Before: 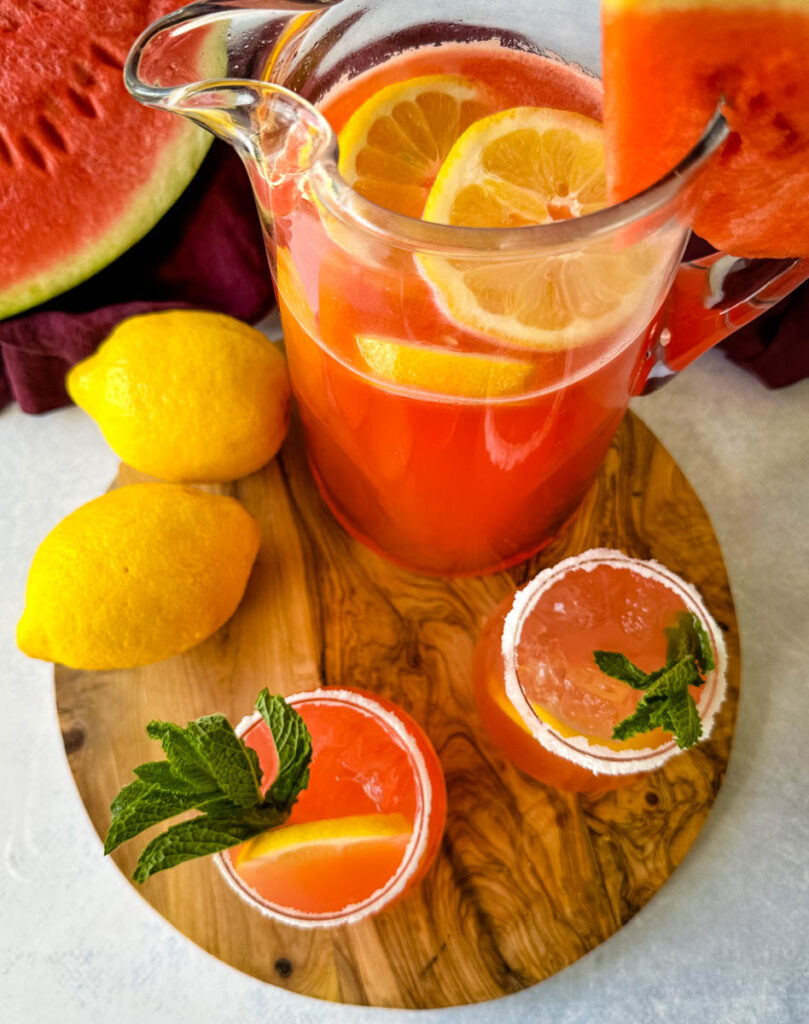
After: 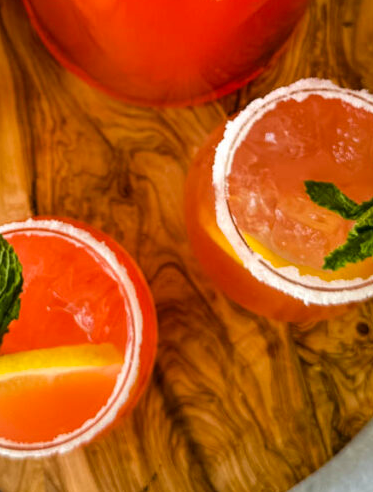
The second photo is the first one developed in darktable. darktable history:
shadows and highlights: soften with gaussian
crop: left 35.743%, top 45.933%, right 18.13%, bottom 6.001%
contrast brightness saturation: contrast 0.04, saturation 0.069
